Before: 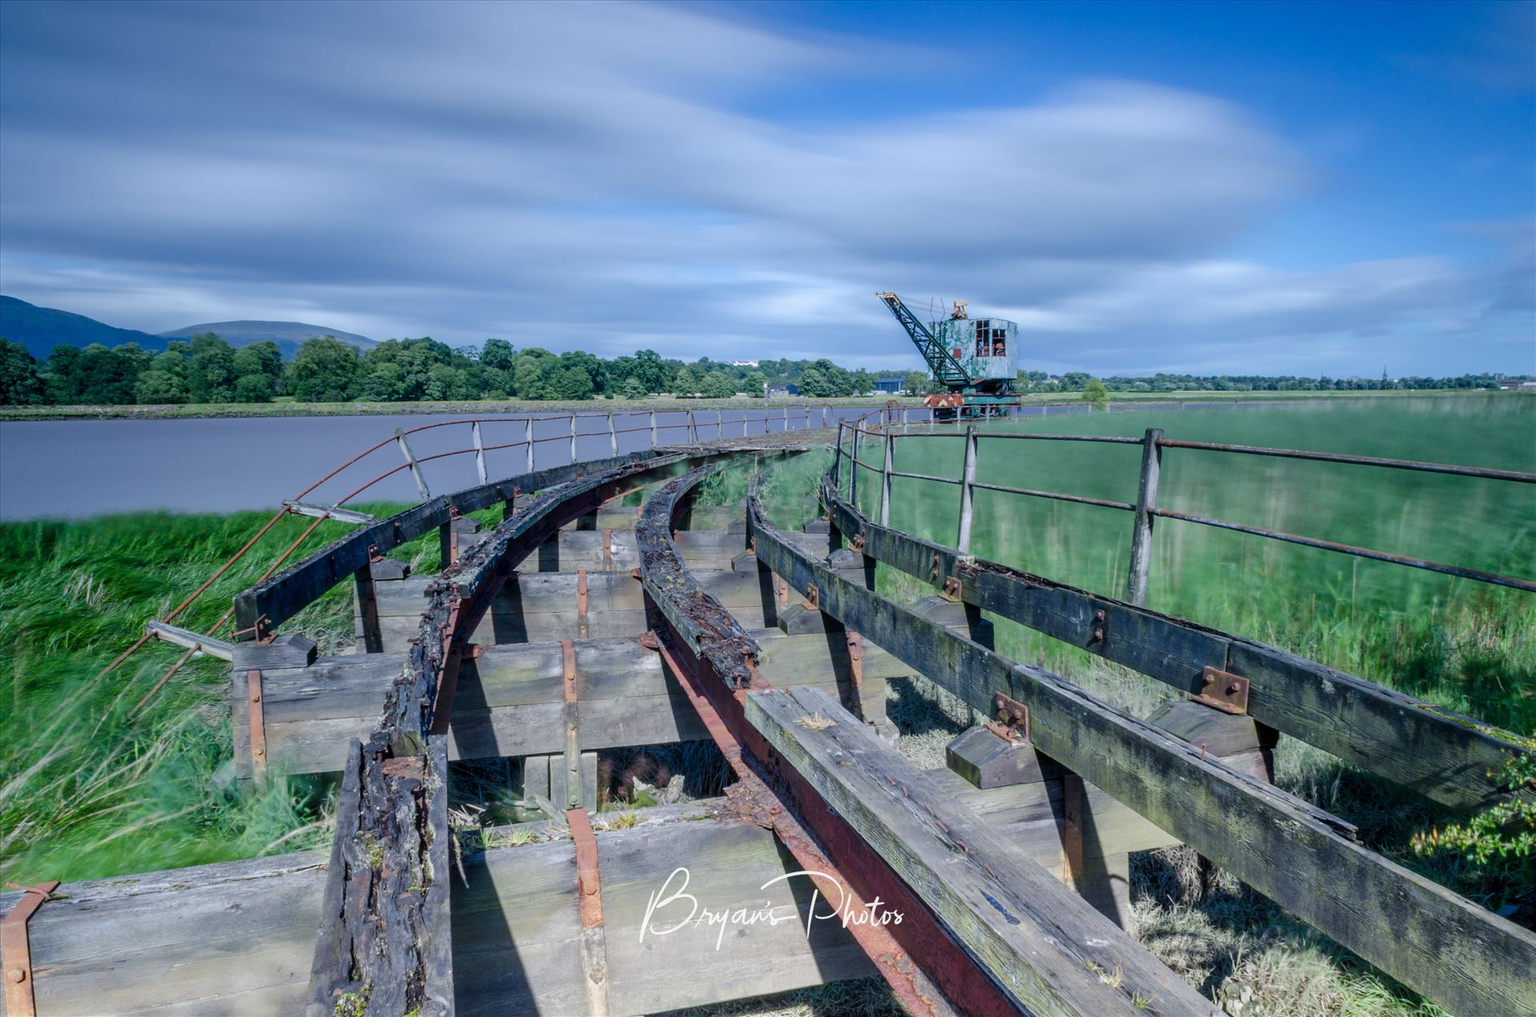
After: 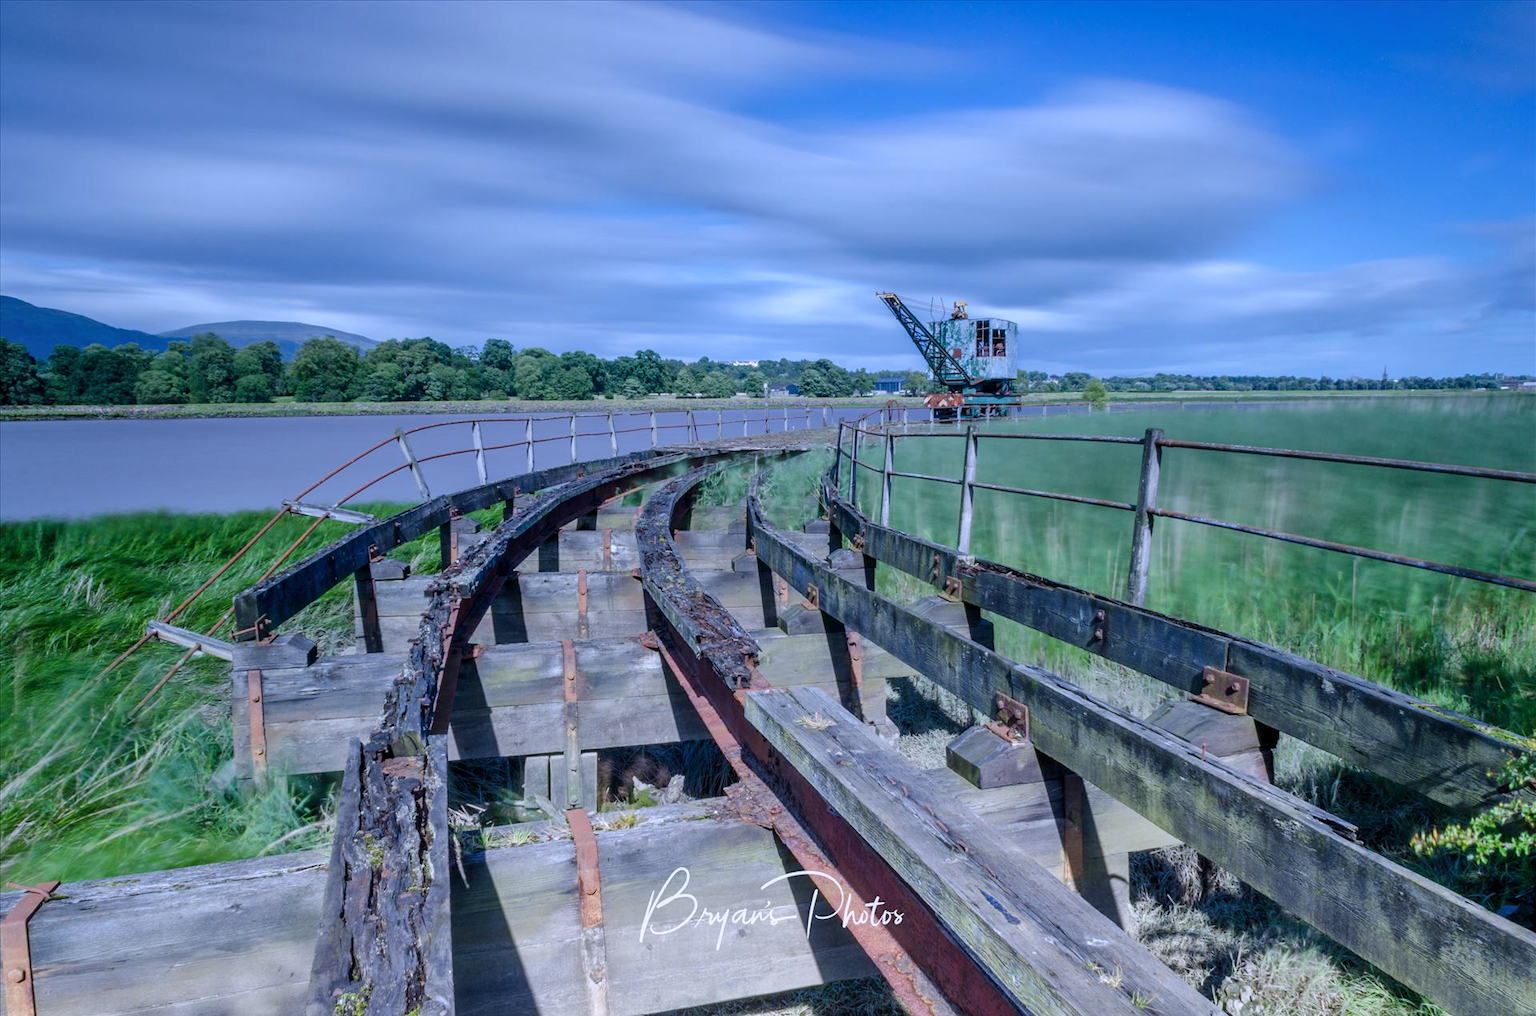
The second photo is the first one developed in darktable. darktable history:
white balance: red 0.967, blue 1.119, emerald 0.756
shadows and highlights: radius 100.41, shadows 50.55, highlights -64.36, highlights color adjustment 49.82%, soften with gaussian
